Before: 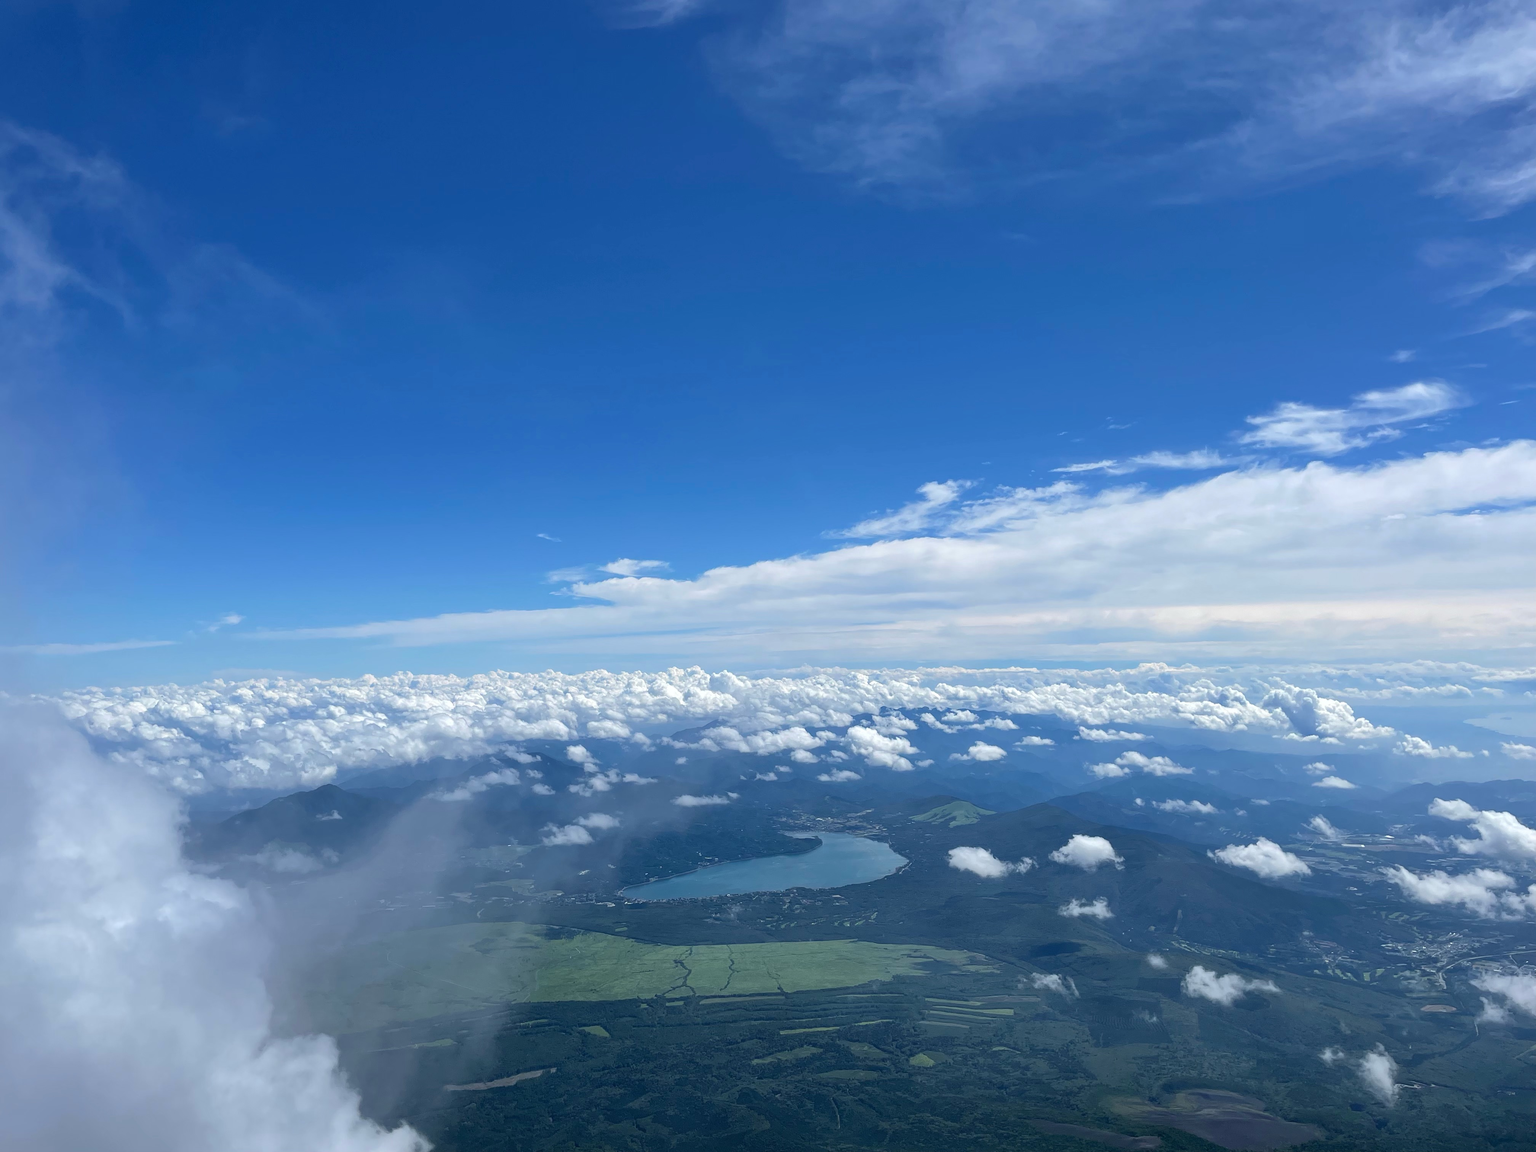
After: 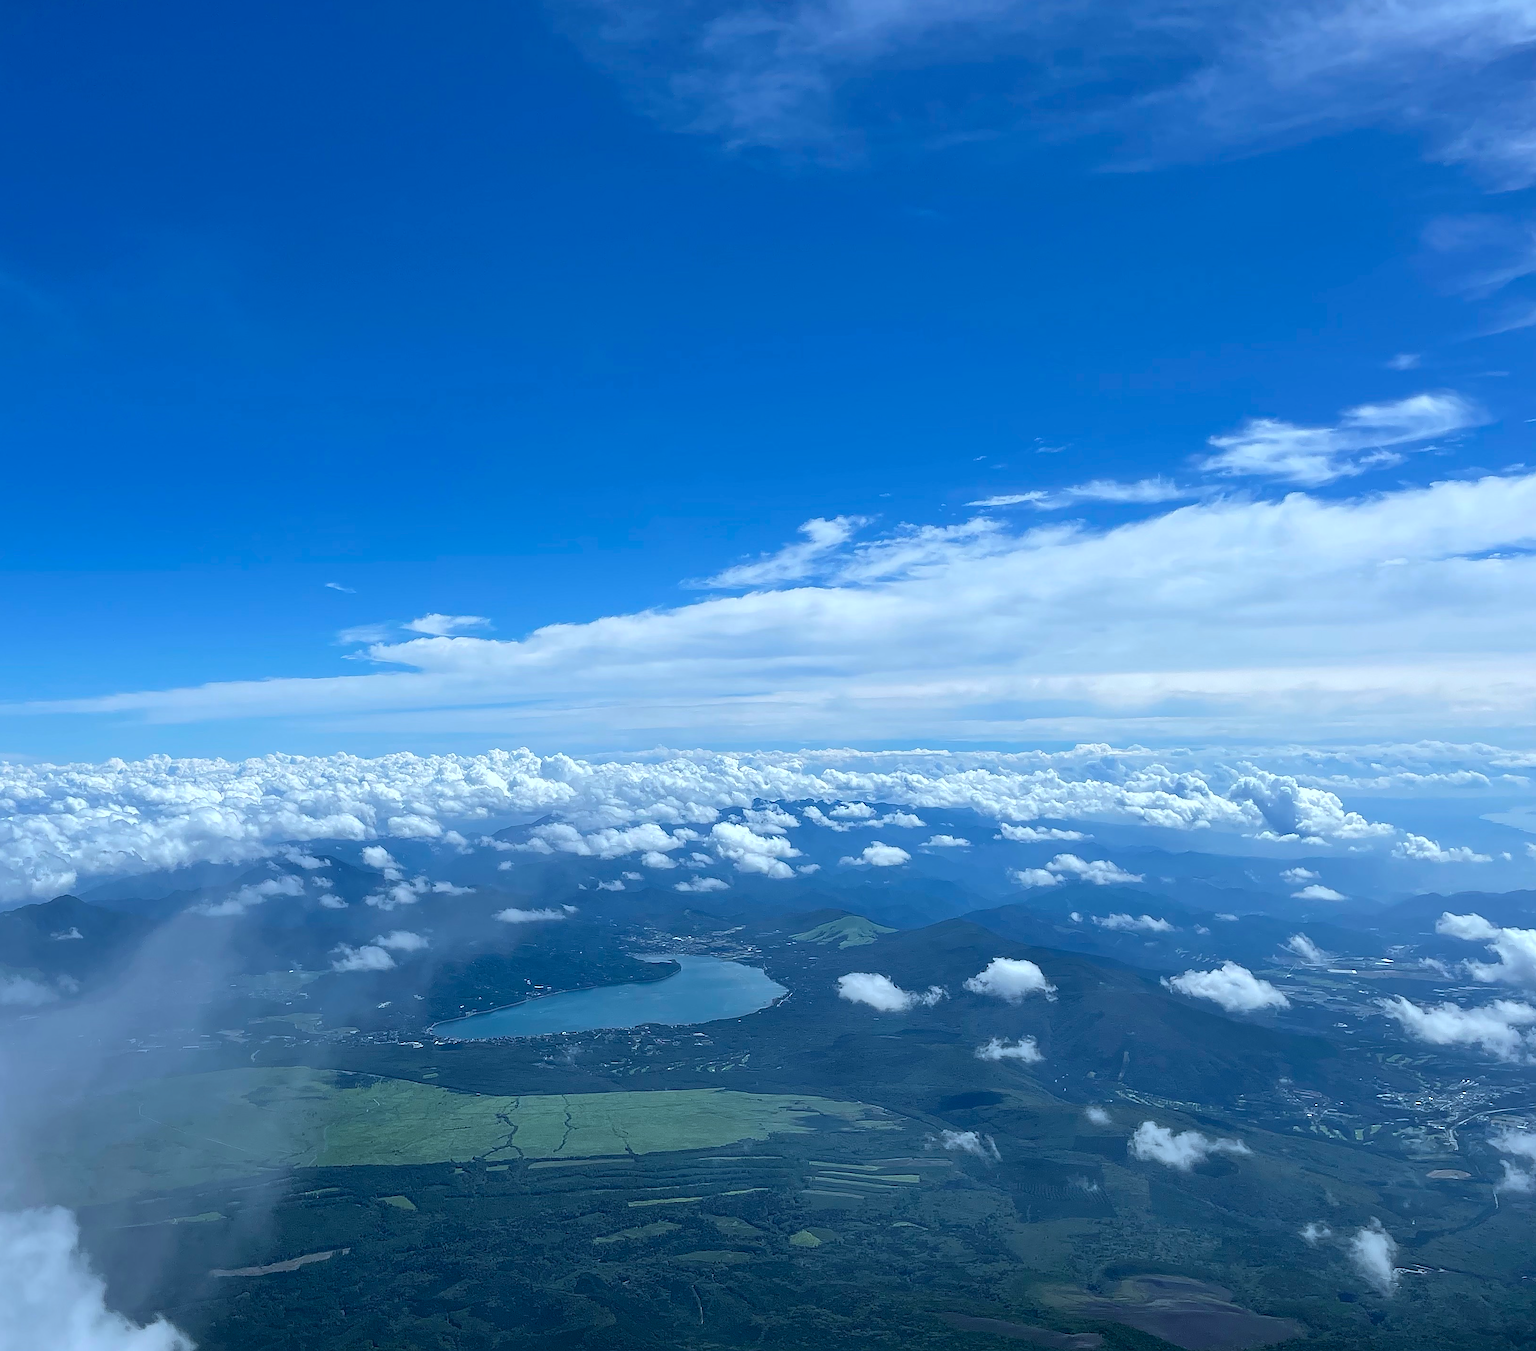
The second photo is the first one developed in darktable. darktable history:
sharpen: radius 1.4, amount 1.25, threshold 0.7
crop and rotate: left 17.959%, top 5.771%, right 1.742%
color calibration: illuminant F (fluorescent), F source F9 (Cool White Deluxe 4150 K) – high CRI, x 0.374, y 0.373, temperature 4158.34 K
